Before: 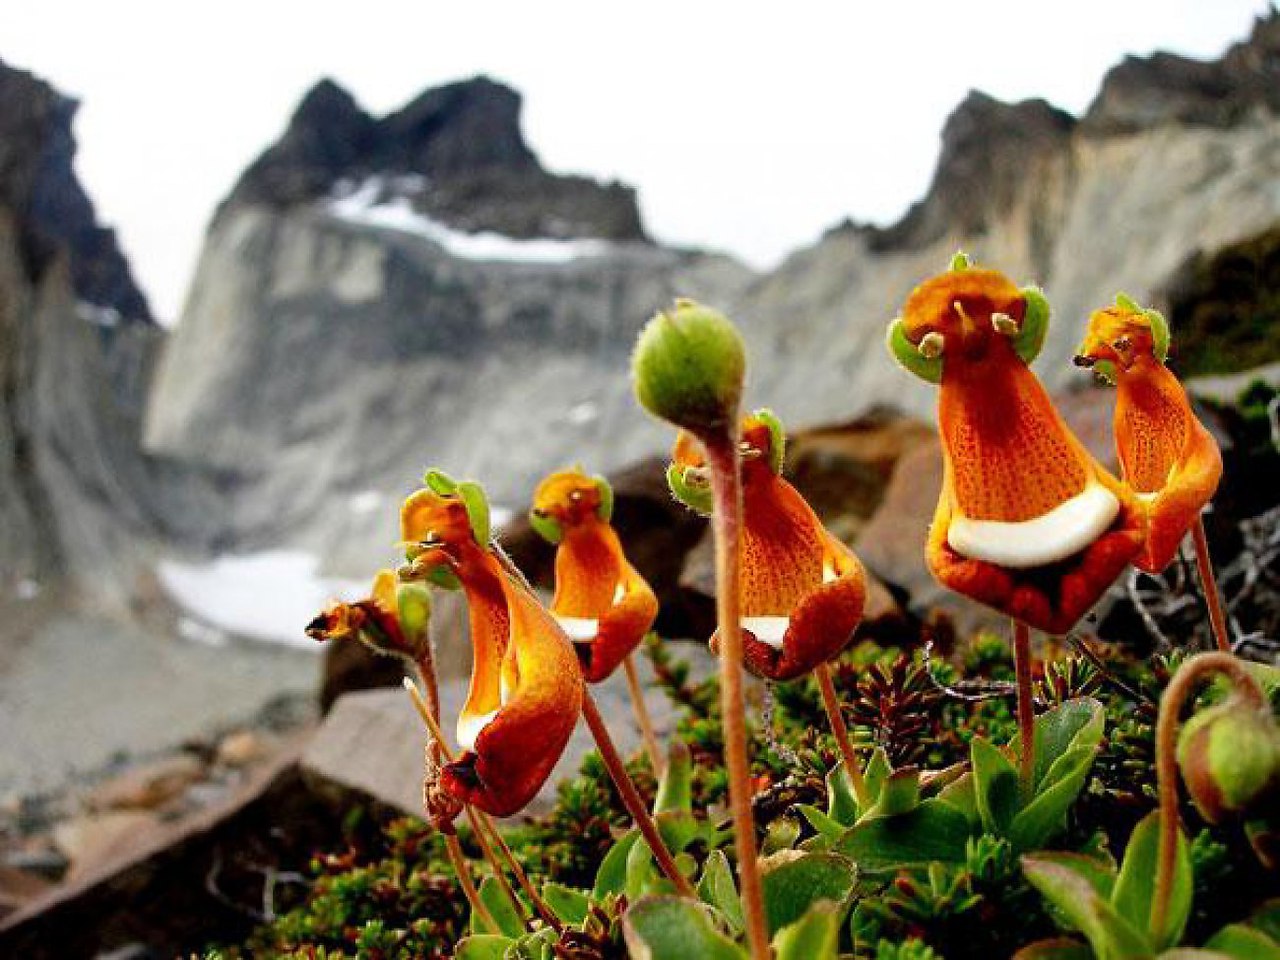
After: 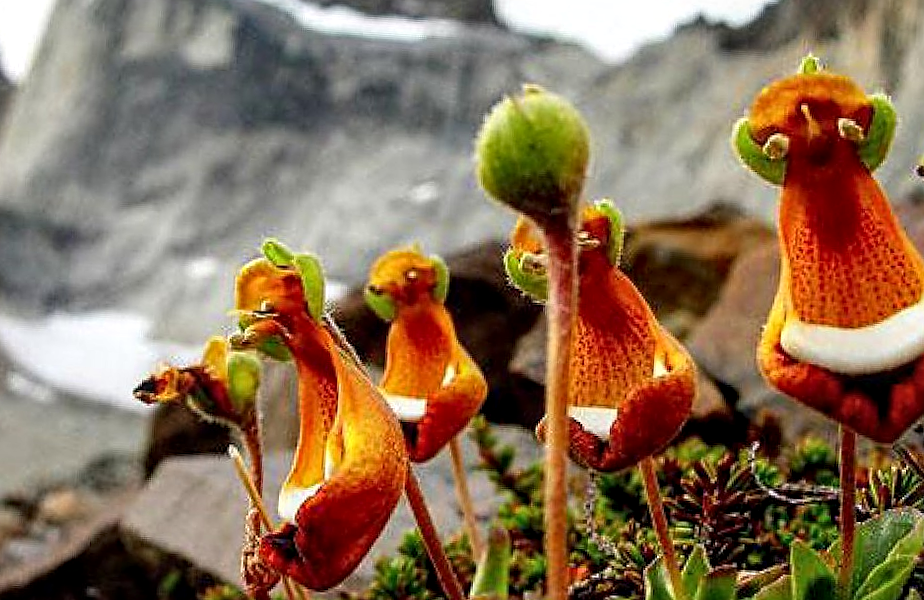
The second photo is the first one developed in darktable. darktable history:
local contrast: highlights 23%, detail 130%
crop and rotate: angle -3.56°, left 9.753%, top 20.415%, right 12.176%, bottom 12.005%
sharpen: on, module defaults
